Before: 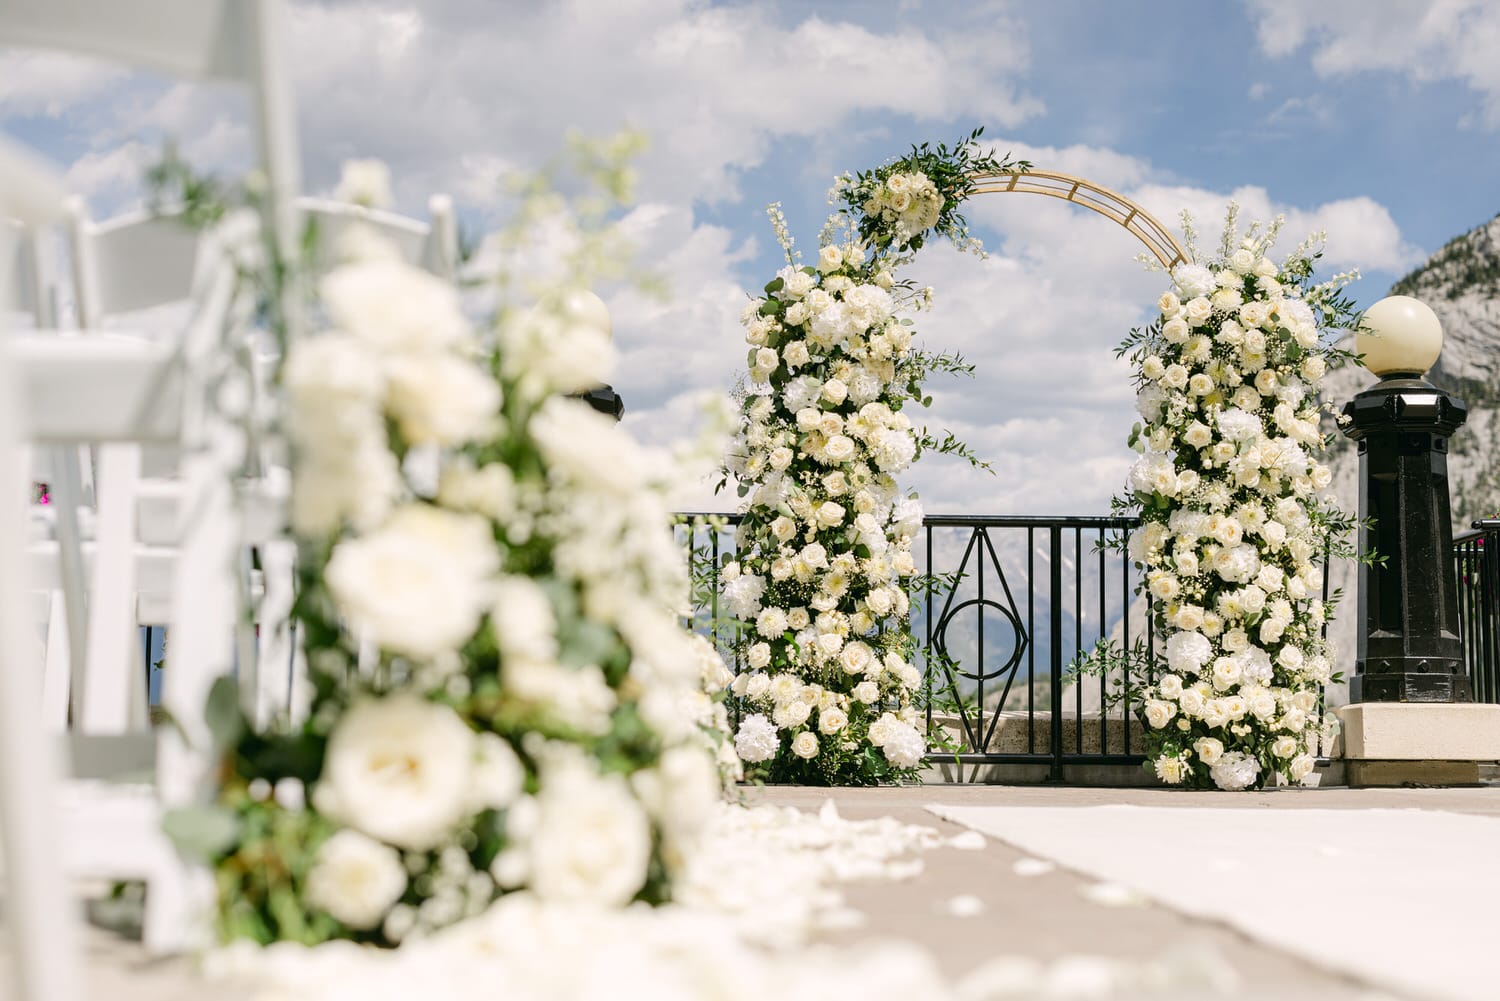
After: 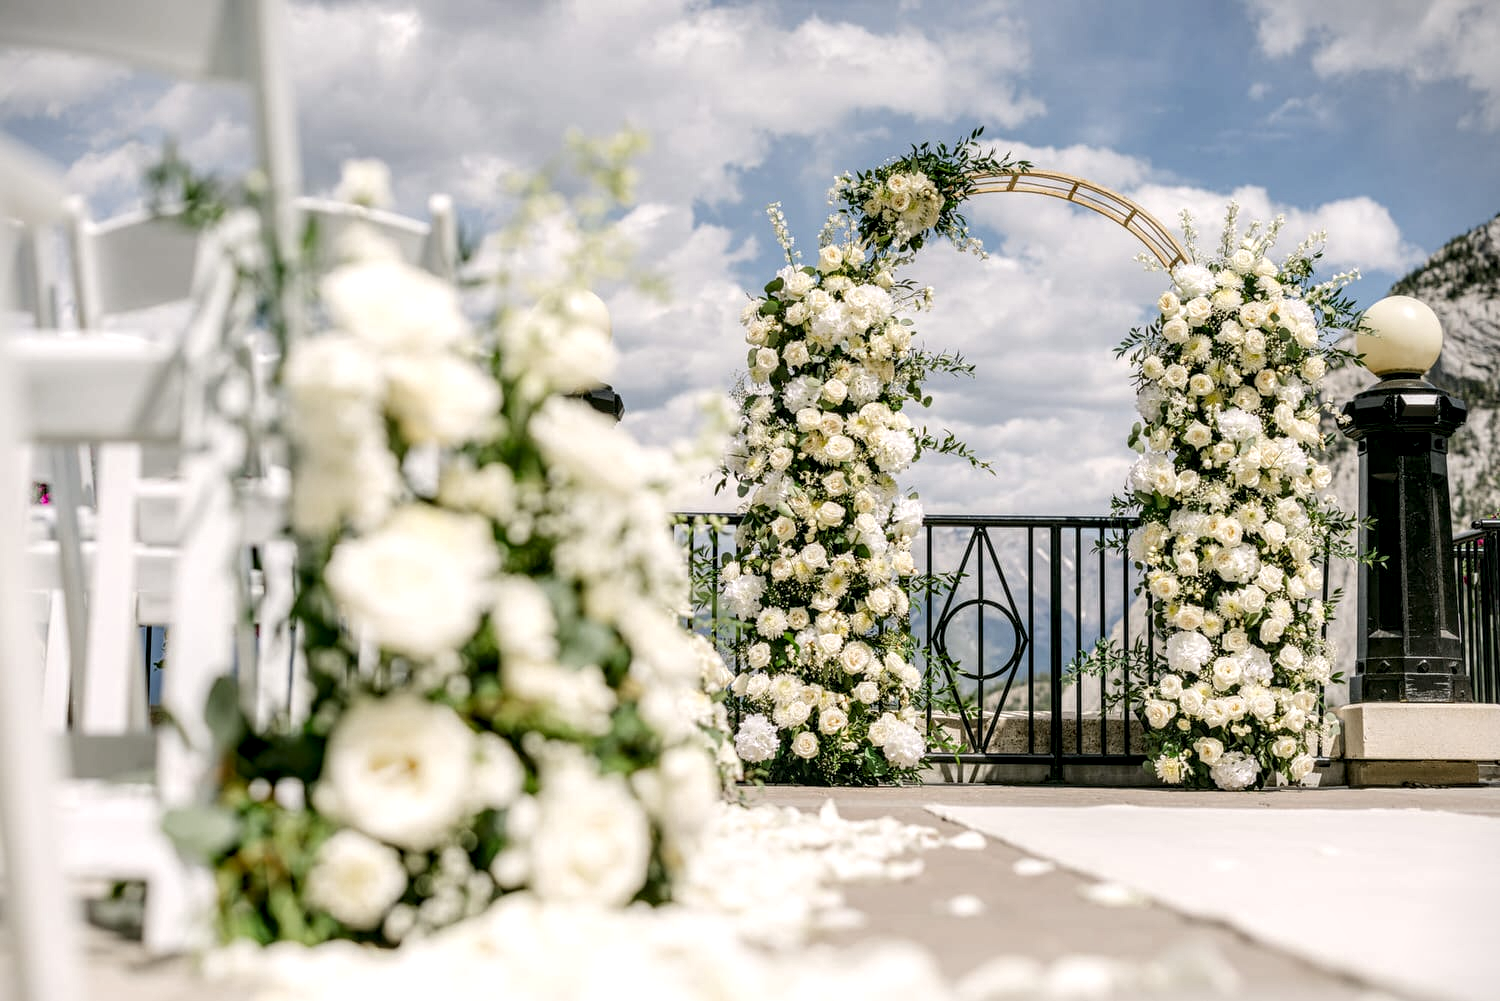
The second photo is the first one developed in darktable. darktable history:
local contrast: detail 153%
vignetting: fall-off start 99.77%, center (-0.028, 0.234)
